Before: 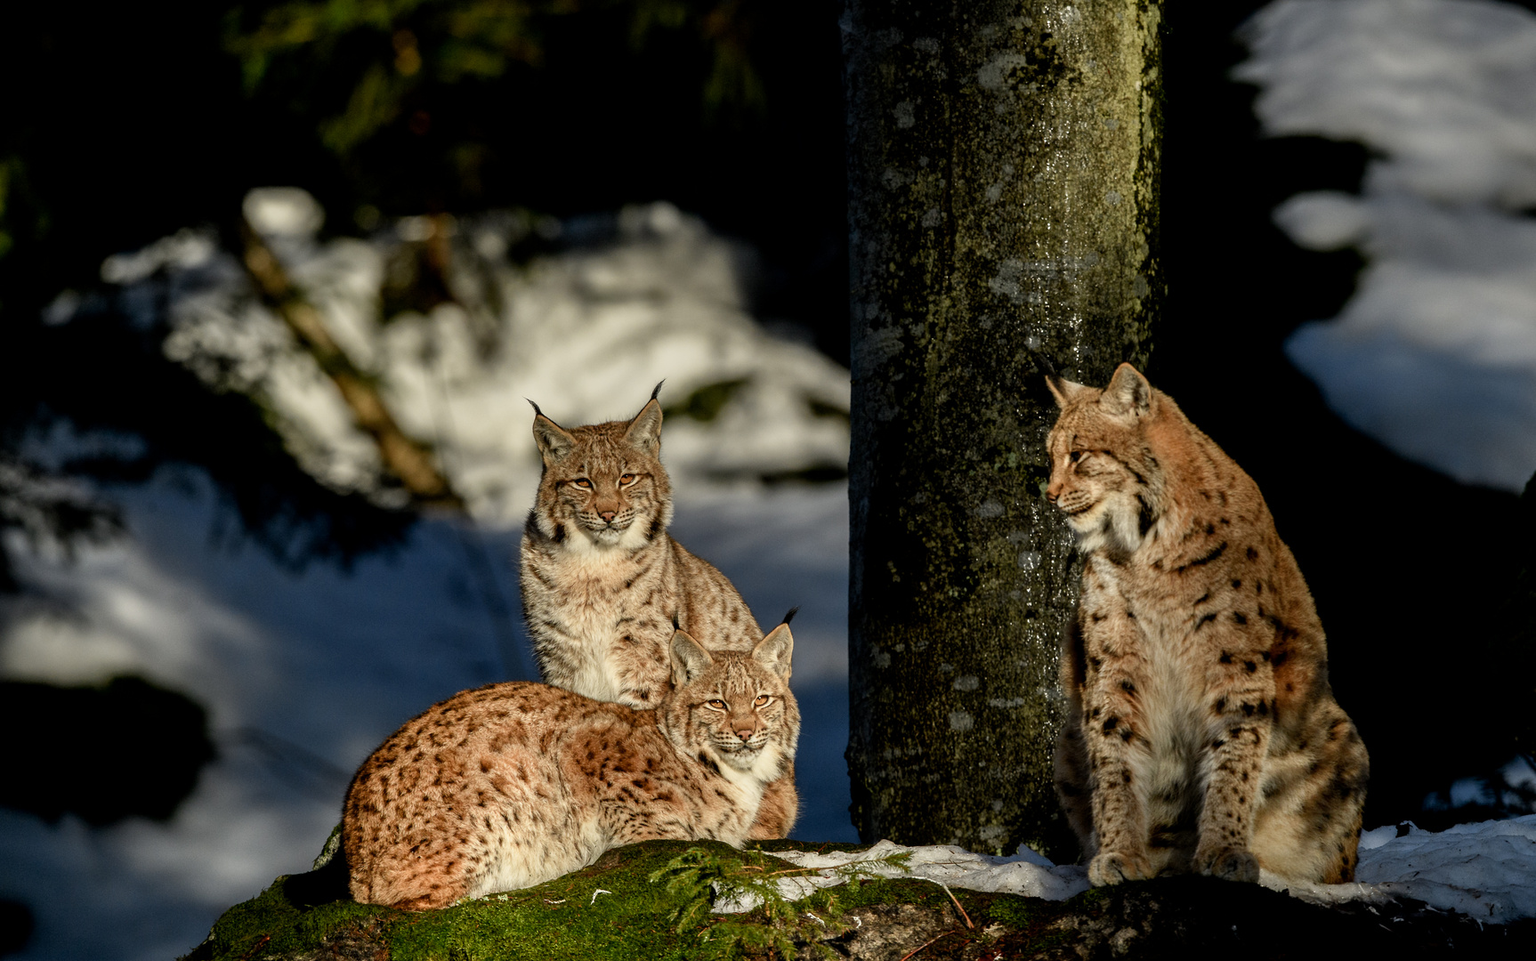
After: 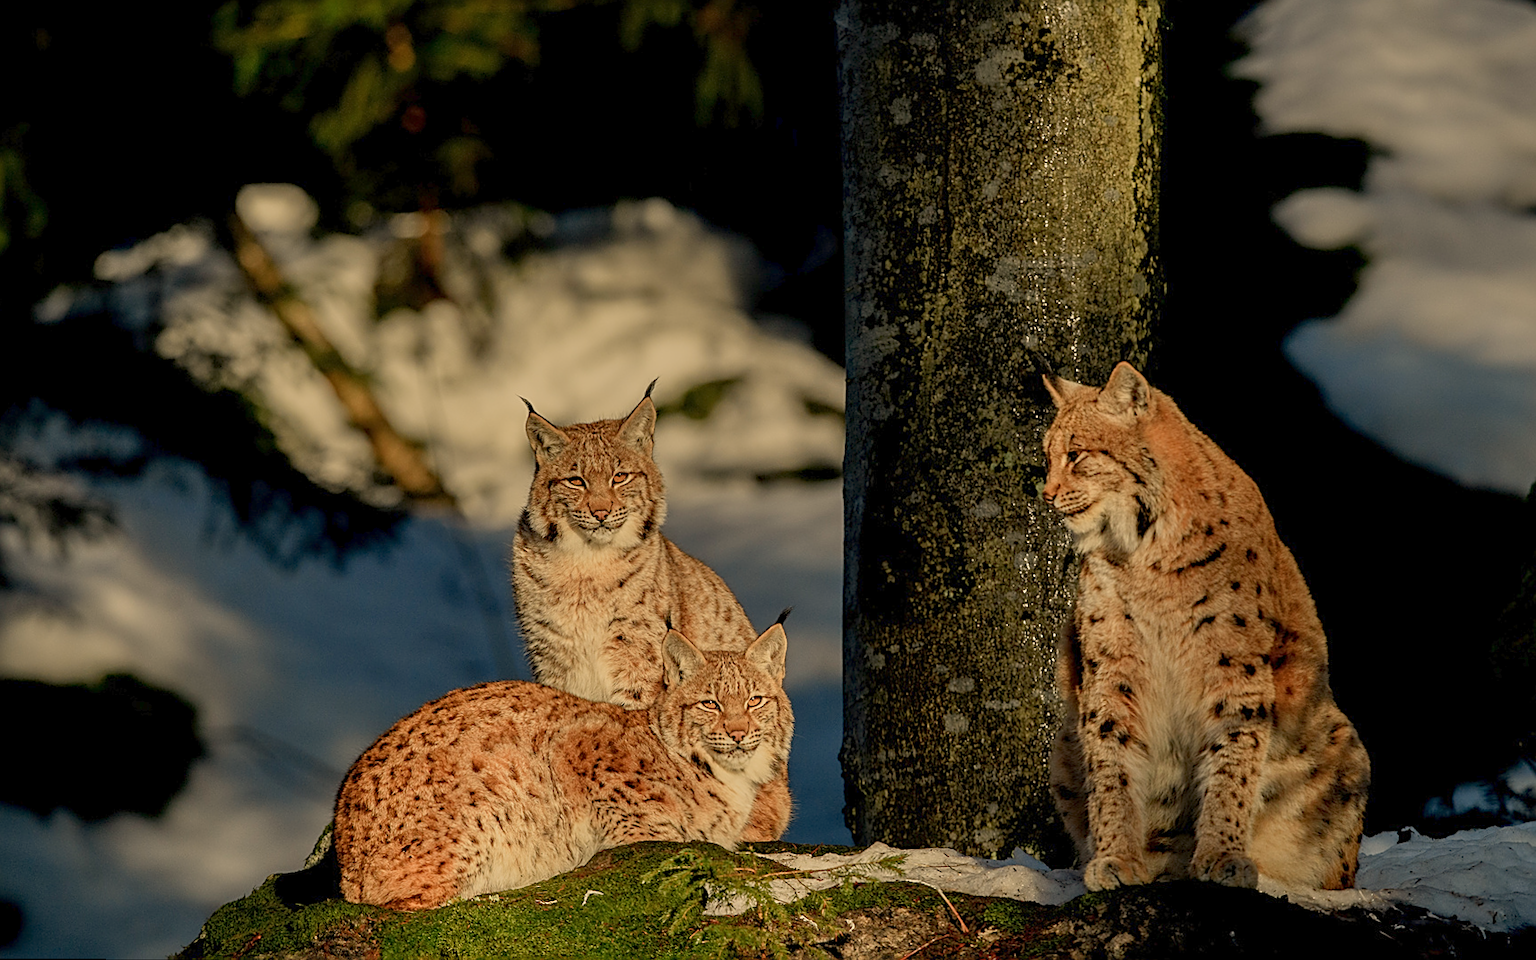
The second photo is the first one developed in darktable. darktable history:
sharpen: amount 0.75
rotate and perspective: rotation 0.192°, lens shift (horizontal) -0.015, crop left 0.005, crop right 0.996, crop top 0.006, crop bottom 0.99
white balance: red 1.123, blue 0.83
color balance rgb: contrast -30%
